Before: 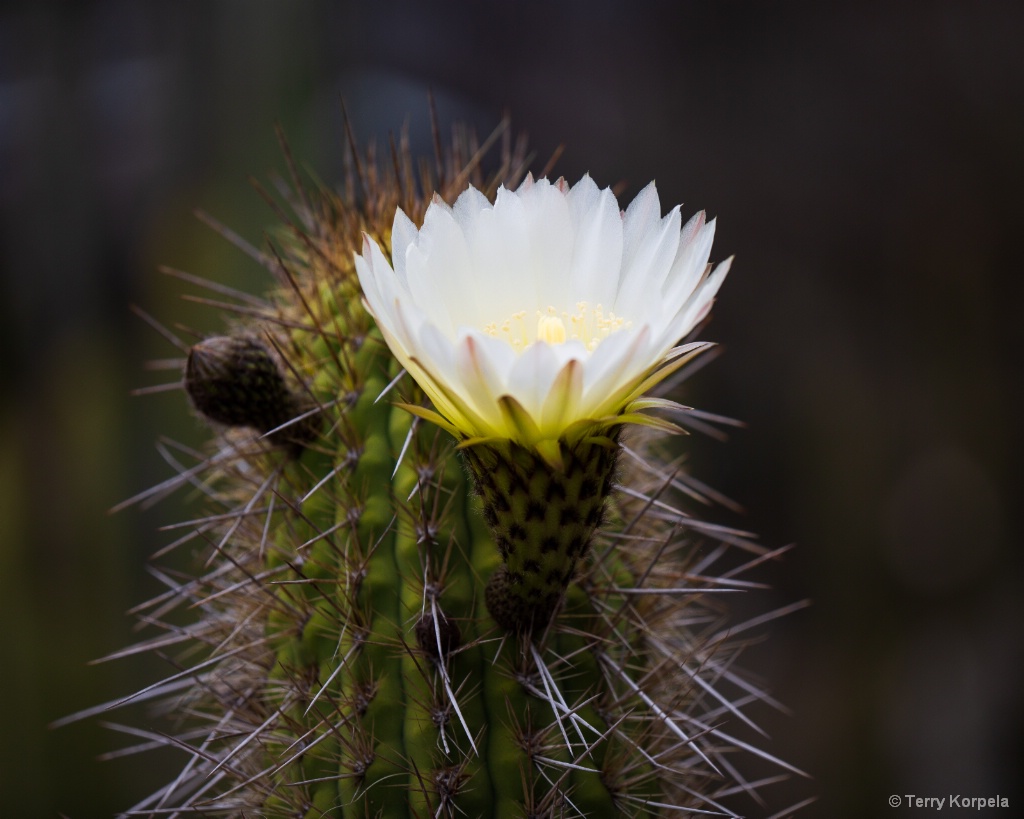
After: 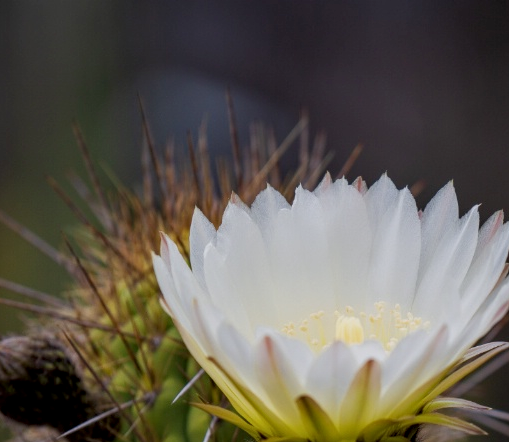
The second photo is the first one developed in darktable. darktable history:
crop: left 19.816%, right 30.461%, bottom 46.013%
tone equalizer: -8 EV 0.213 EV, -7 EV 0.456 EV, -6 EV 0.406 EV, -5 EV 0.21 EV, -3 EV -0.25 EV, -2 EV -0.422 EV, -1 EV -0.443 EV, +0 EV -0.264 EV, edges refinement/feathering 500, mask exposure compensation -1.57 EV, preserve details no
local contrast: detail 130%
